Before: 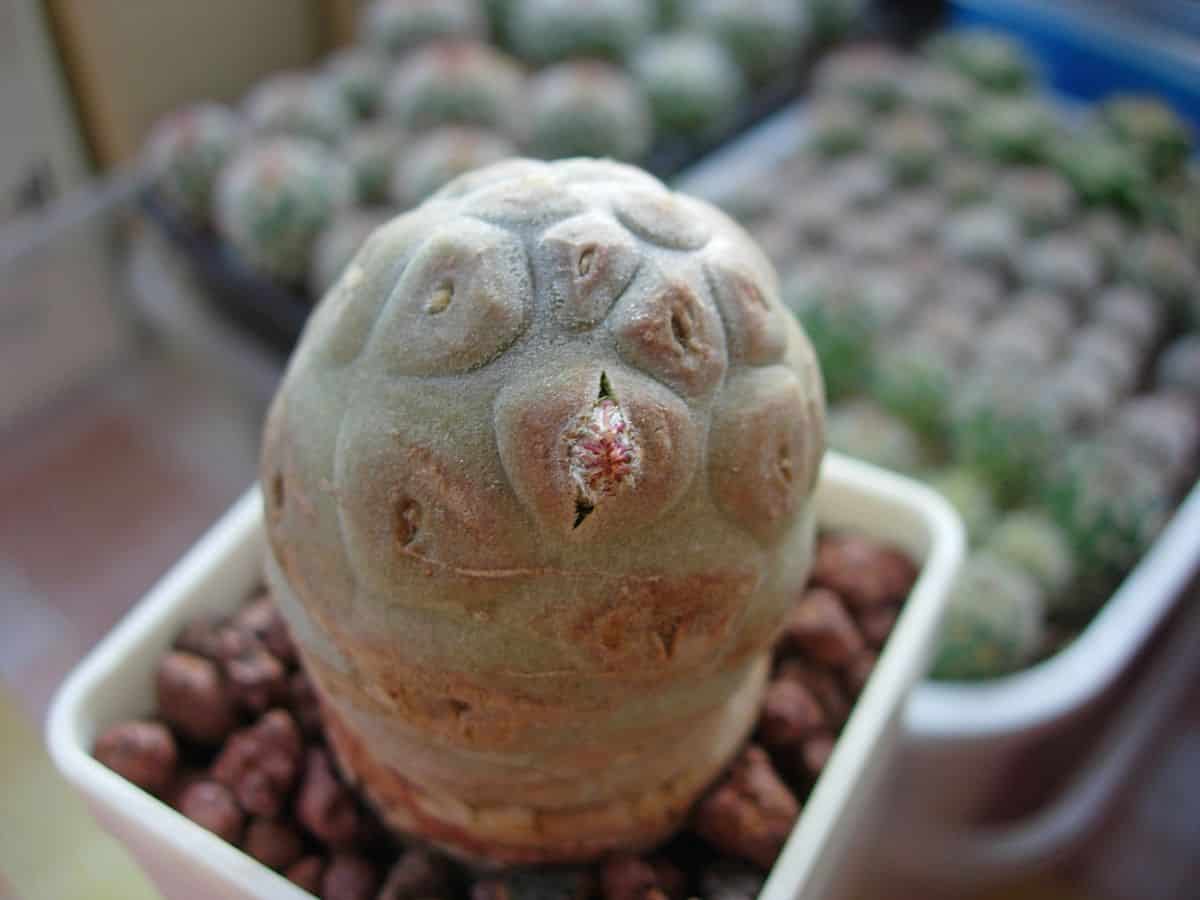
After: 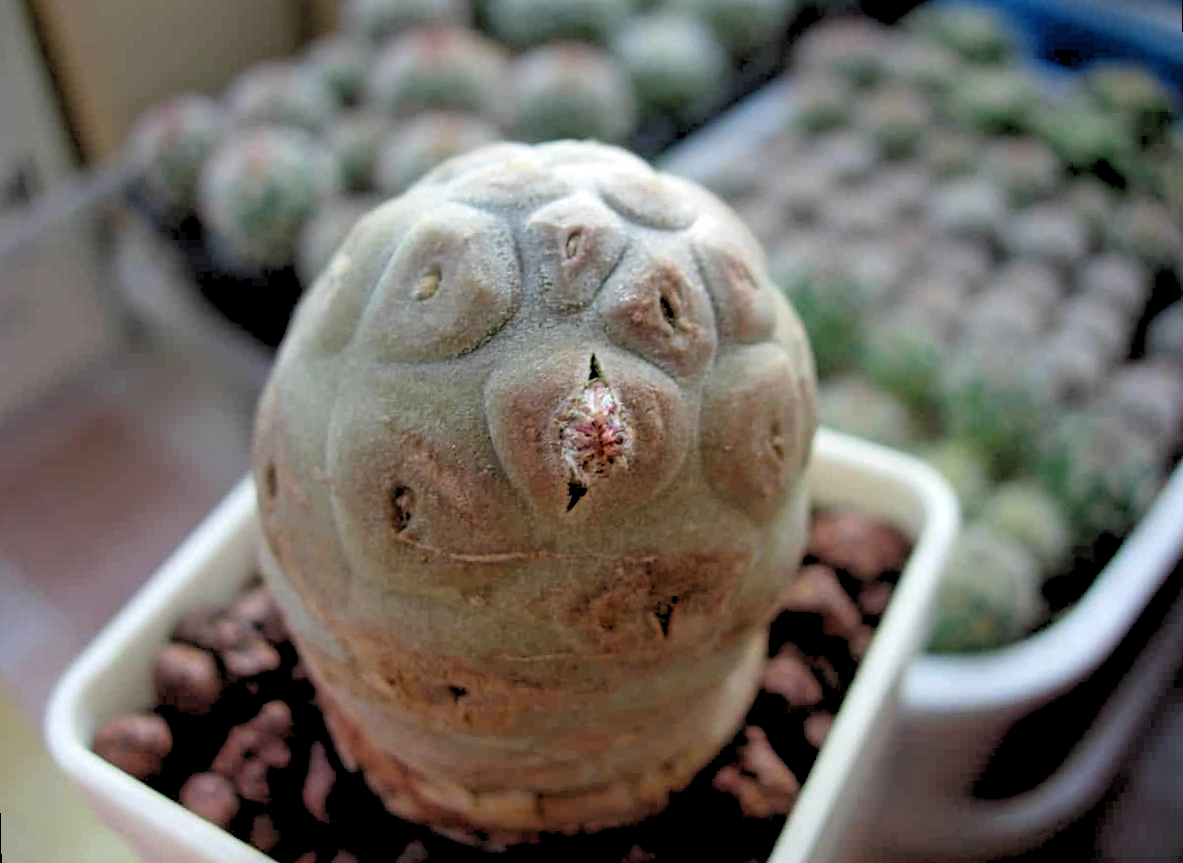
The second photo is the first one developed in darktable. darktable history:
rgb levels: levels [[0.029, 0.461, 0.922], [0, 0.5, 1], [0, 0.5, 1]]
rotate and perspective: rotation -1.42°, crop left 0.016, crop right 0.984, crop top 0.035, crop bottom 0.965
